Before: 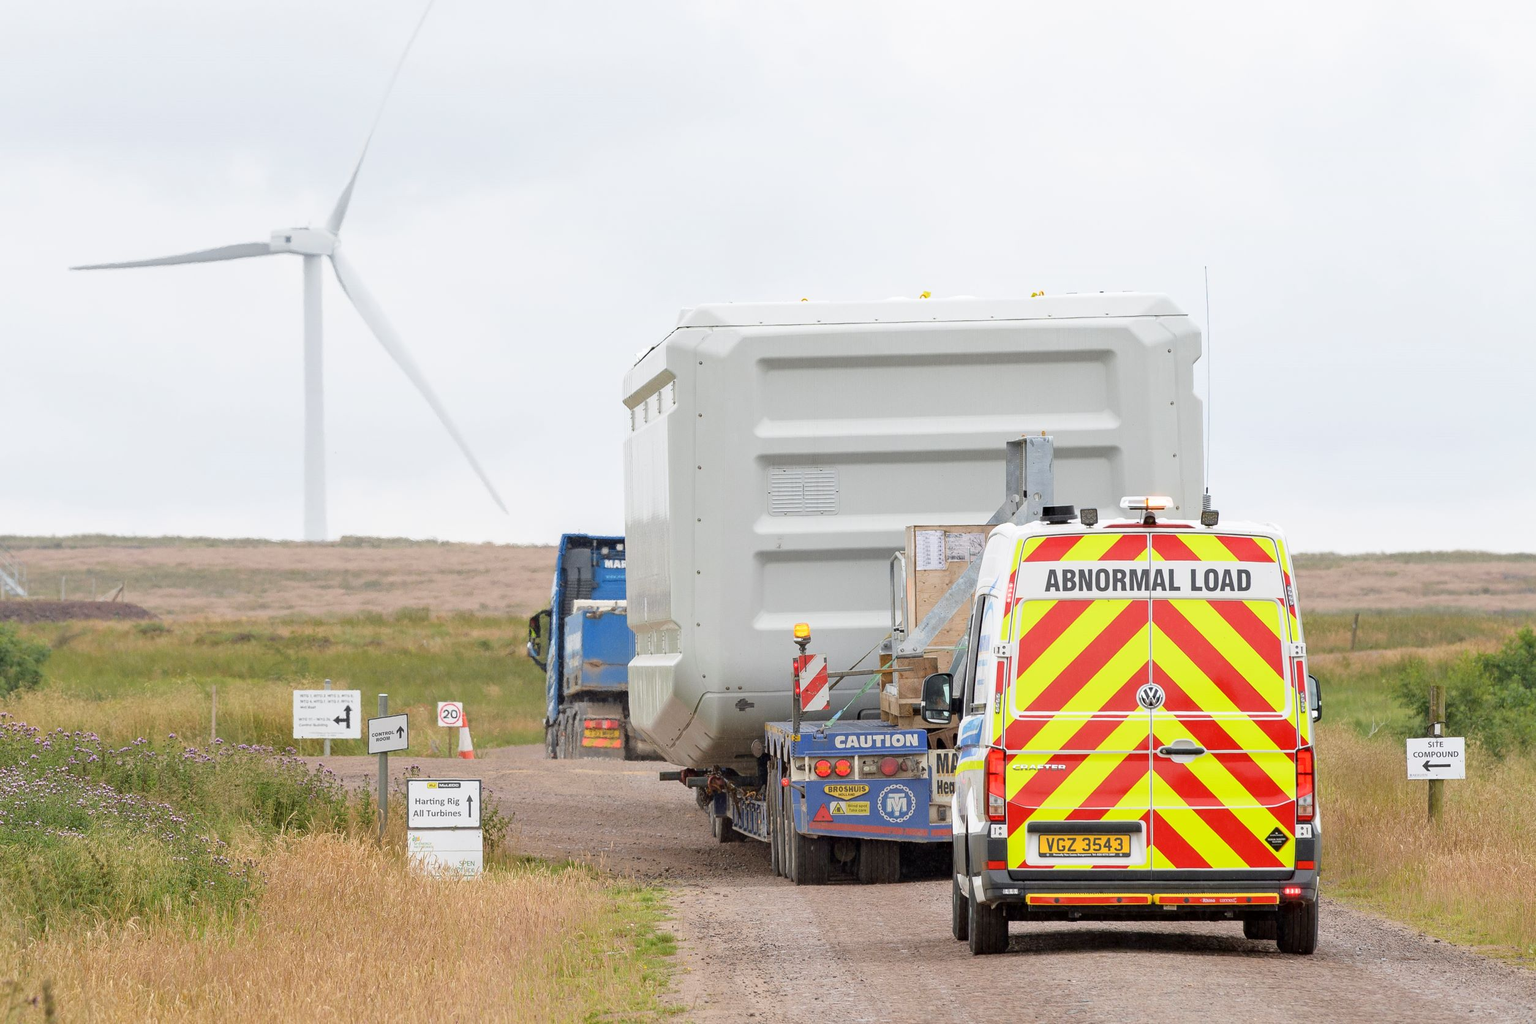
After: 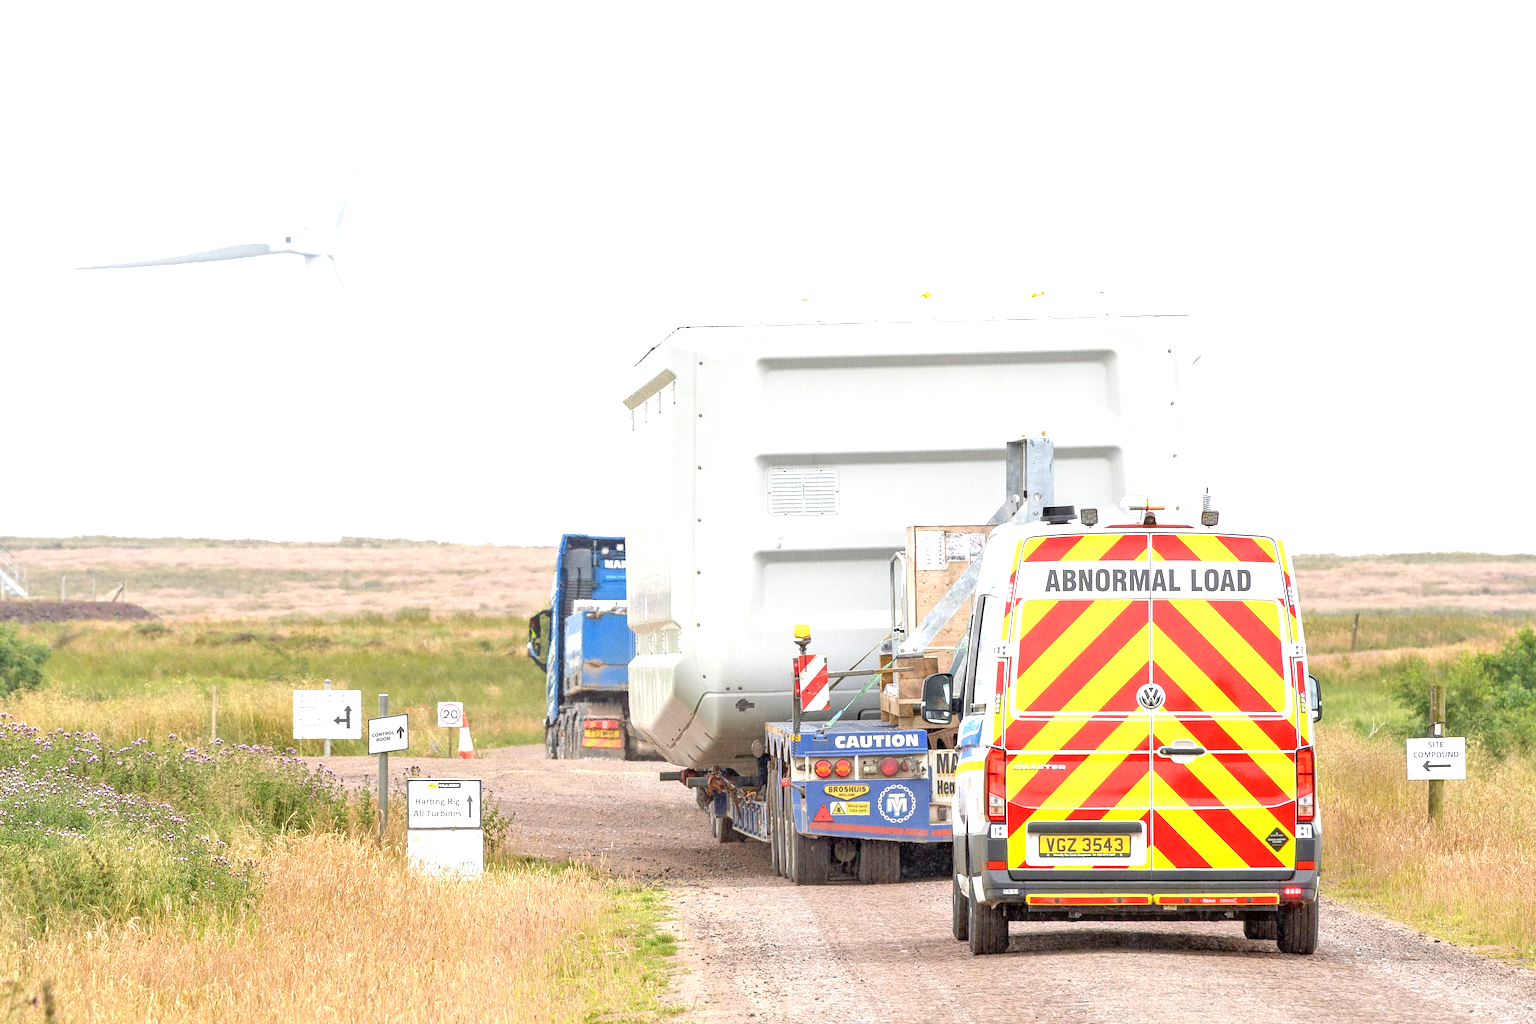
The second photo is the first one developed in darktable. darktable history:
local contrast: on, module defaults
exposure: black level correction 0, exposure 0.892 EV, compensate highlight preservation false
tone equalizer: -7 EV 0.151 EV, -6 EV 0.58 EV, -5 EV 1.14 EV, -4 EV 1.31 EV, -3 EV 1.14 EV, -2 EV 0.6 EV, -1 EV 0.158 EV
